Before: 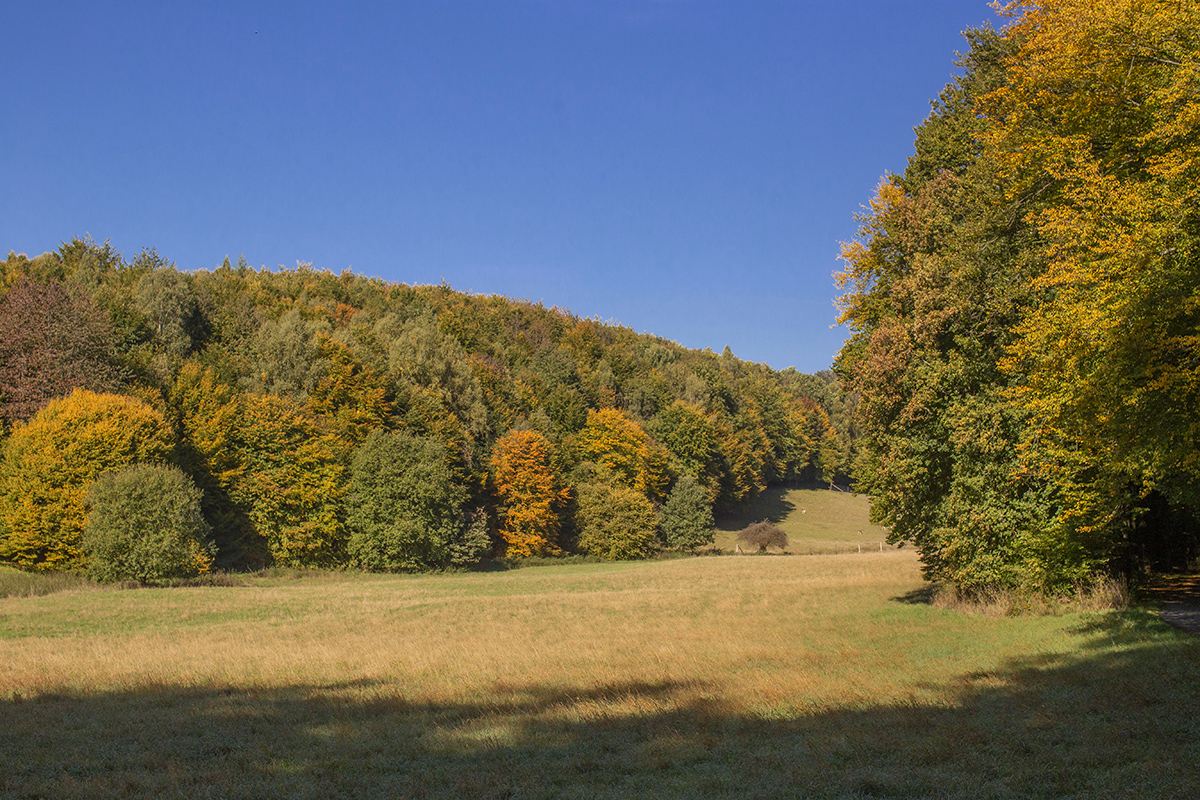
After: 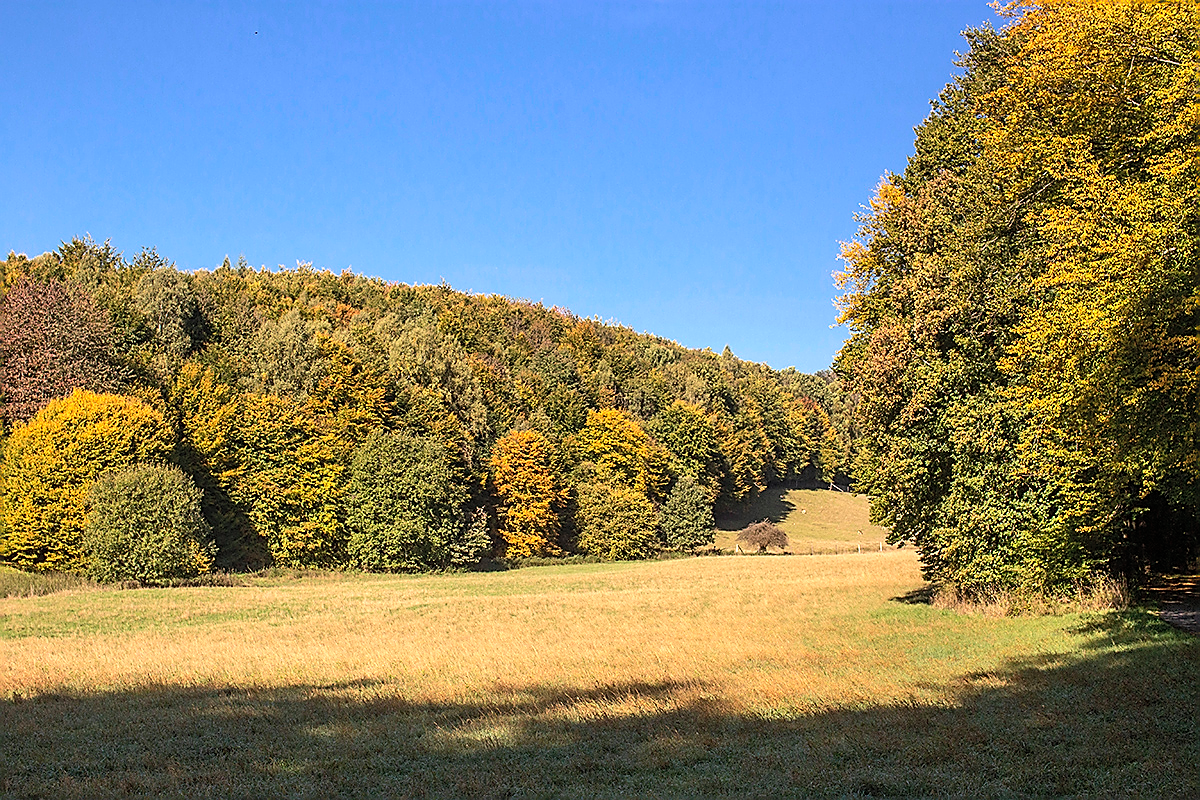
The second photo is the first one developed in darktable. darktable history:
sharpen: radius 1.4, amount 1.25, threshold 0.7
tone equalizer: -8 EV -0.75 EV, -7 EV -0.7 EV, -6 EV -0.6 EV, -5 EV -0.4 EV, -3 EV 0.4 EV, -2 EV 0.6 EV, -1 EV 0.7 EV, +0 EV 0.75 EV, edges refinement/feathering 500, mask exposure compensation -1.57 EV, preserve details no
contrast brightness saturation: brightness 0.13
